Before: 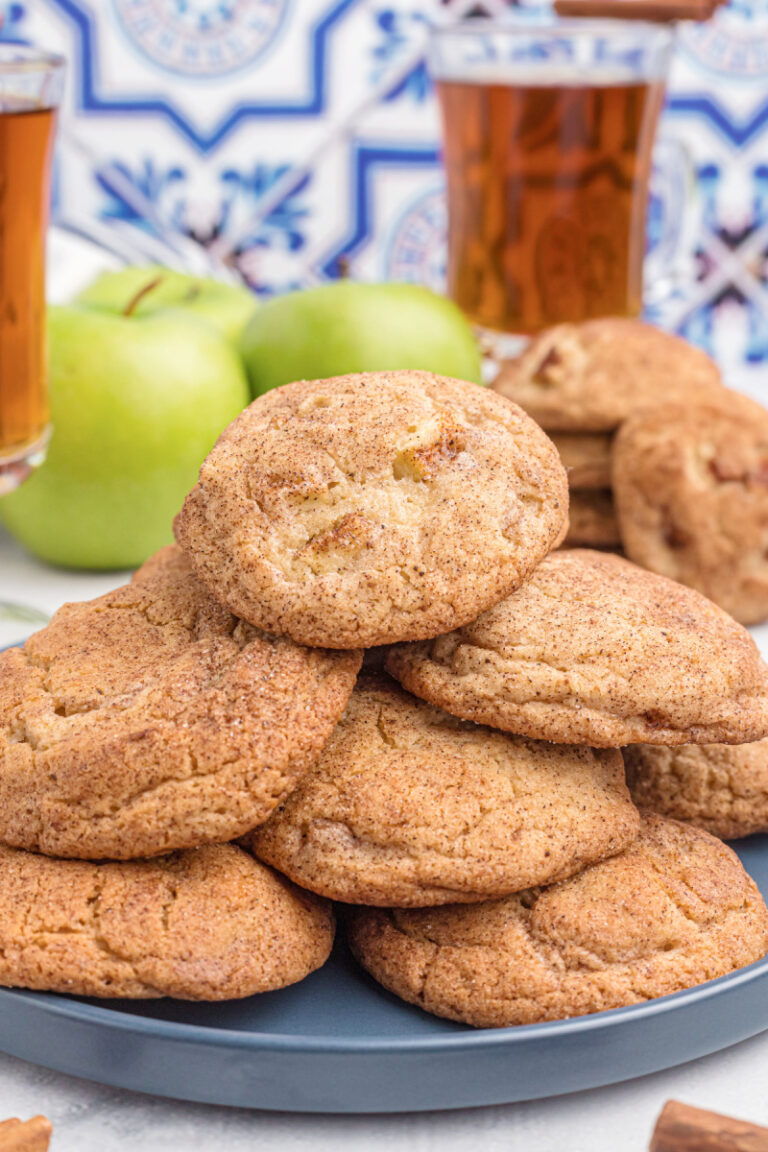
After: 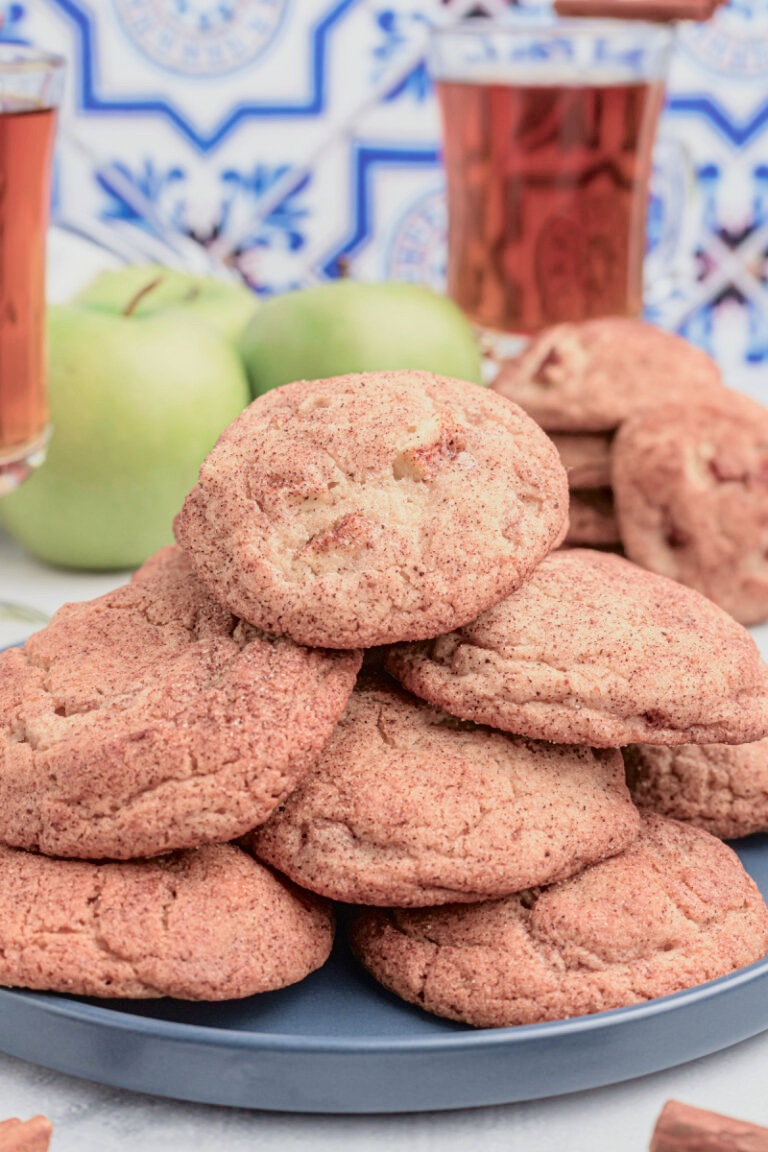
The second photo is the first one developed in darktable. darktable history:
tone curve: curves: ch0 [(0, 0.009) (0.105, 0.054) (0.195, 0.132) (0.289, 0.278) (0.384, 0.391) (0.513, 0.53) (0.66, 0.667) (0.895, 0.863) (1, 0.919)]; ch1 [(0, 0) (0.161, 0.092) (0.35, 0.33) (0.403, 0.395) (0.456, 0.469) (0.502, 0.499) (0.519, 0.514) (0.576, 0.584) (0.642, 0.658) (0.701, 0.742) (1, 0.942)]; ch2 [(0, 0) (0.371, 0.362) (0.437, 0.437) (0.501, 0.5) (0.53, 0.528) (0.569, 0.564) (0.619, 0.58) (0.883, 0.752) (1, 0.929)], color space Lab, independent channels, preserve colors none
